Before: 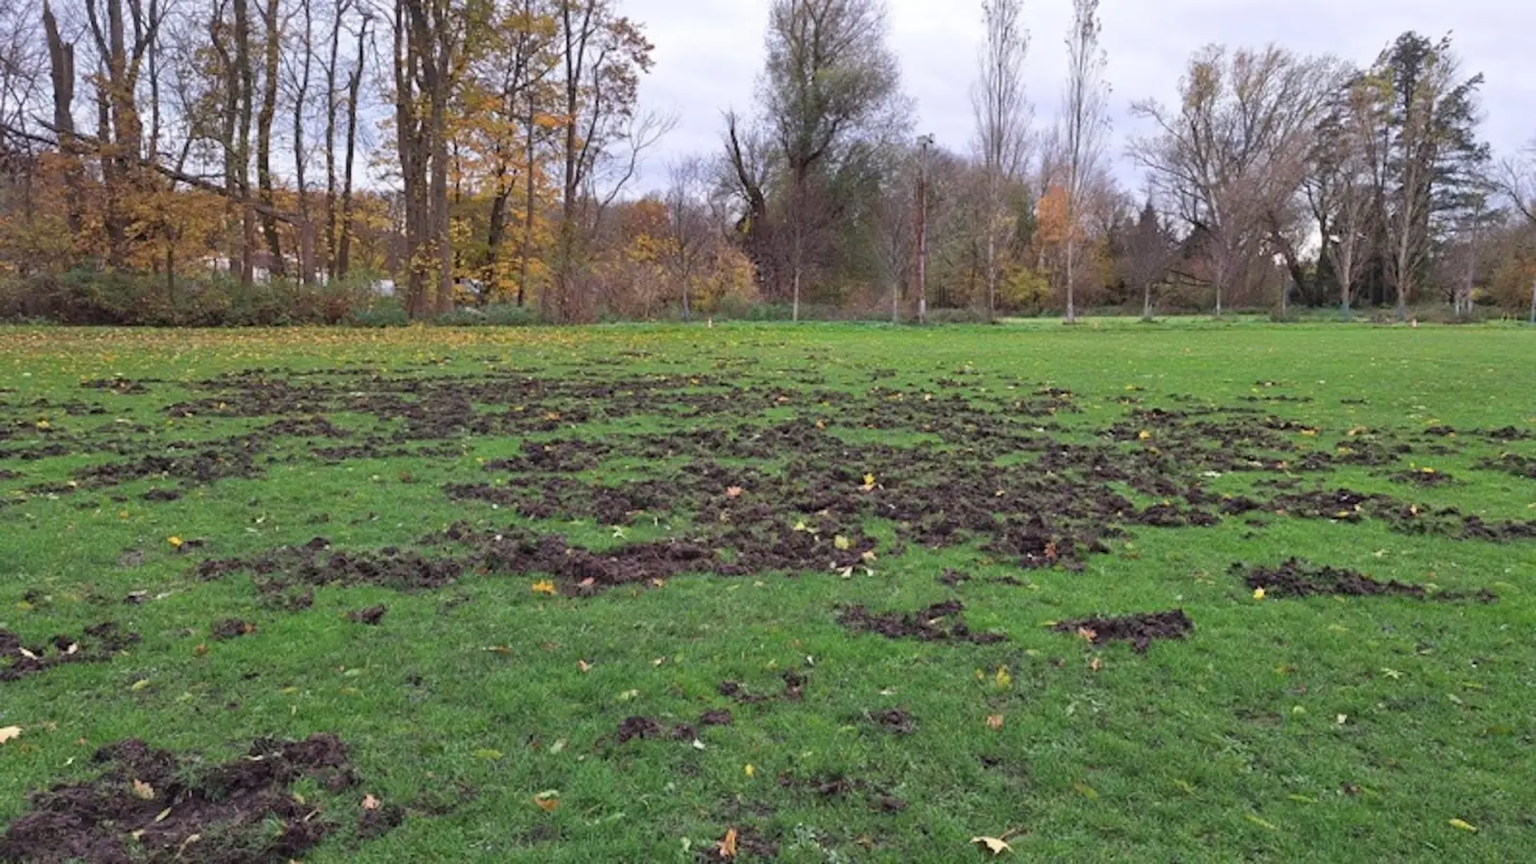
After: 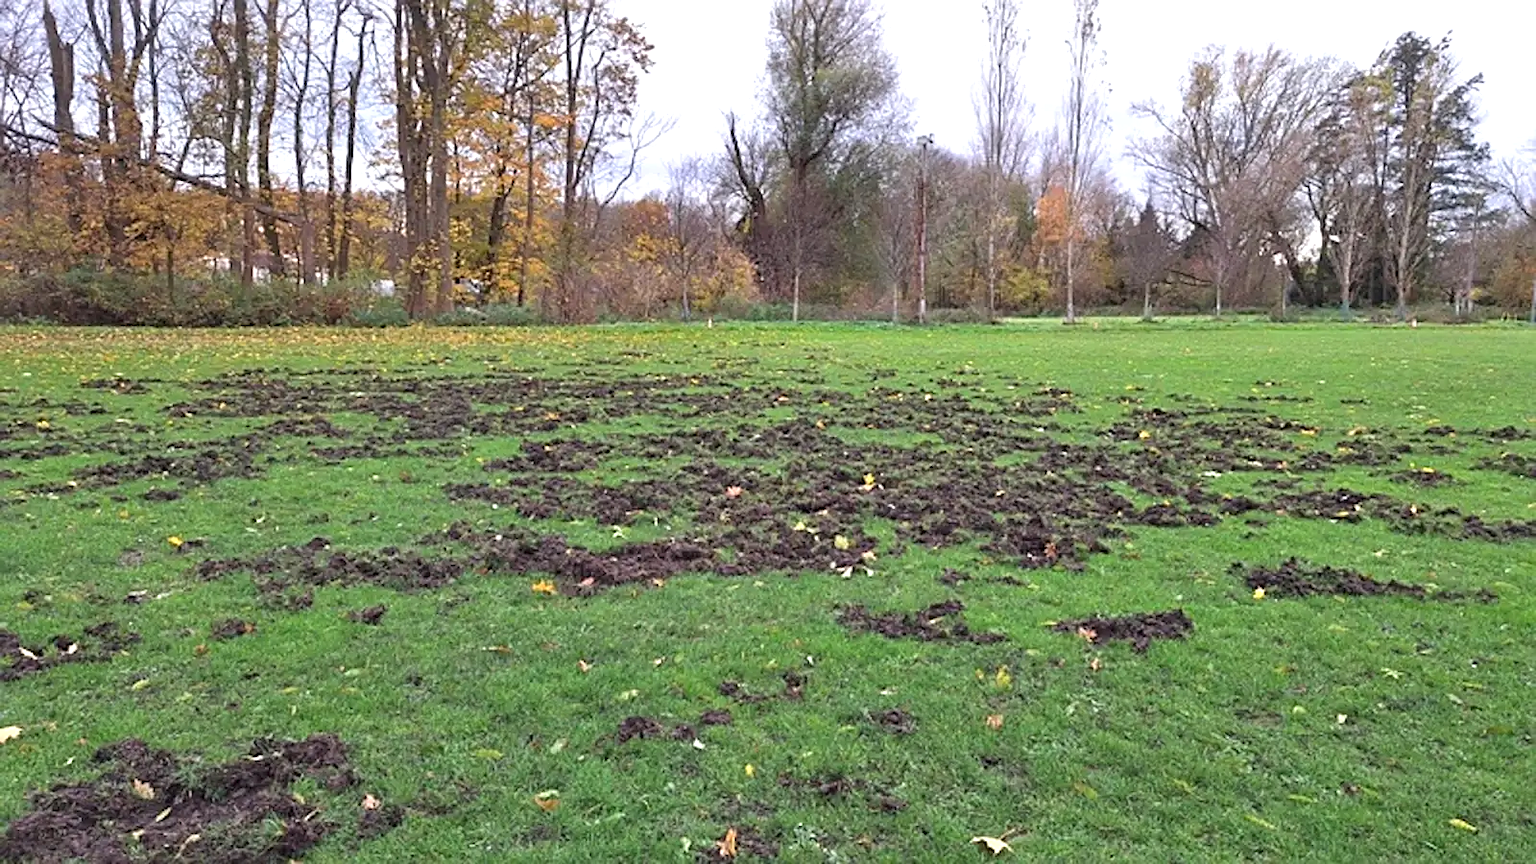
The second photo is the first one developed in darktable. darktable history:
sharpen: on, module defaults
exposure: exposure 0.496 EV, compensate highlight preservation false
